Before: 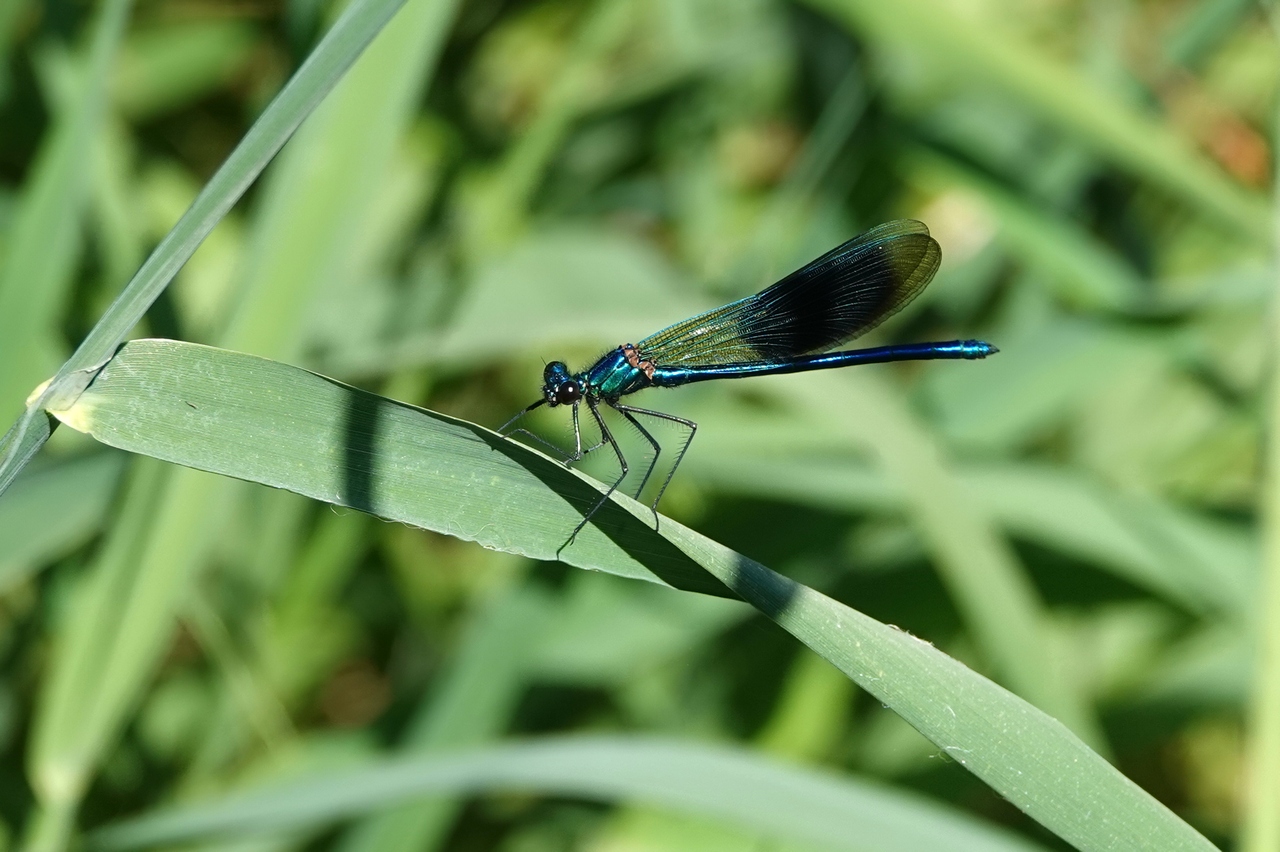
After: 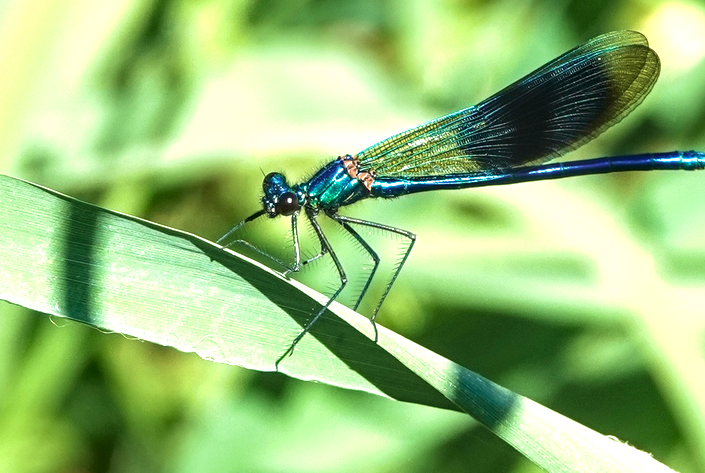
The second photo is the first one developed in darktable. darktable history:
exposure: black level correction 0, exposure 1.105 EV, compensate highlight preservation false
crop and rotate: left 22.017%, top 22.256%, right 22.841%, bottom 22.227%
local contrast: detail 130%
velvia: strength 35.93%
